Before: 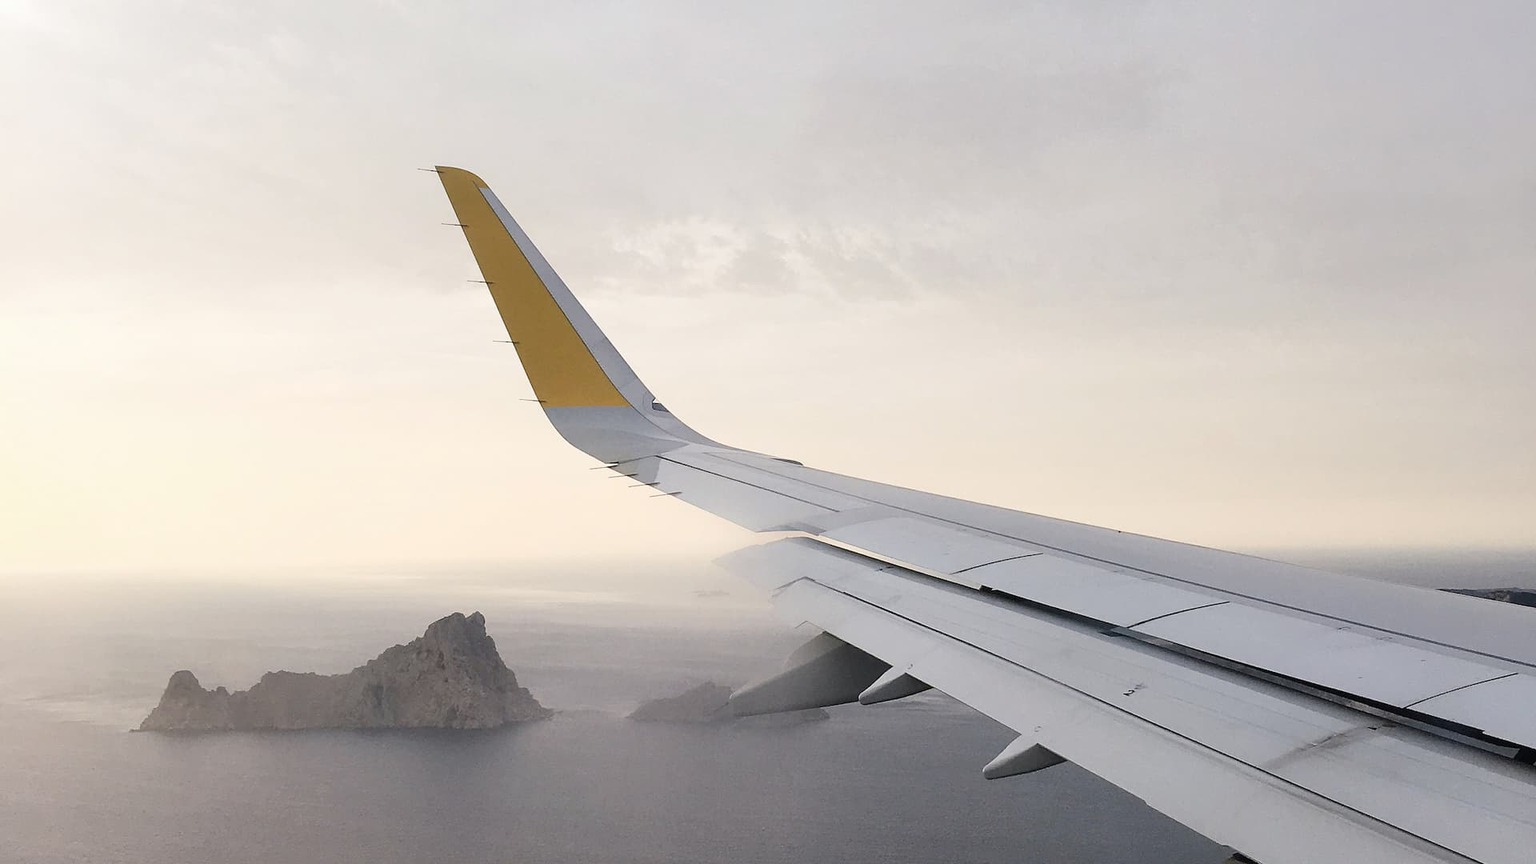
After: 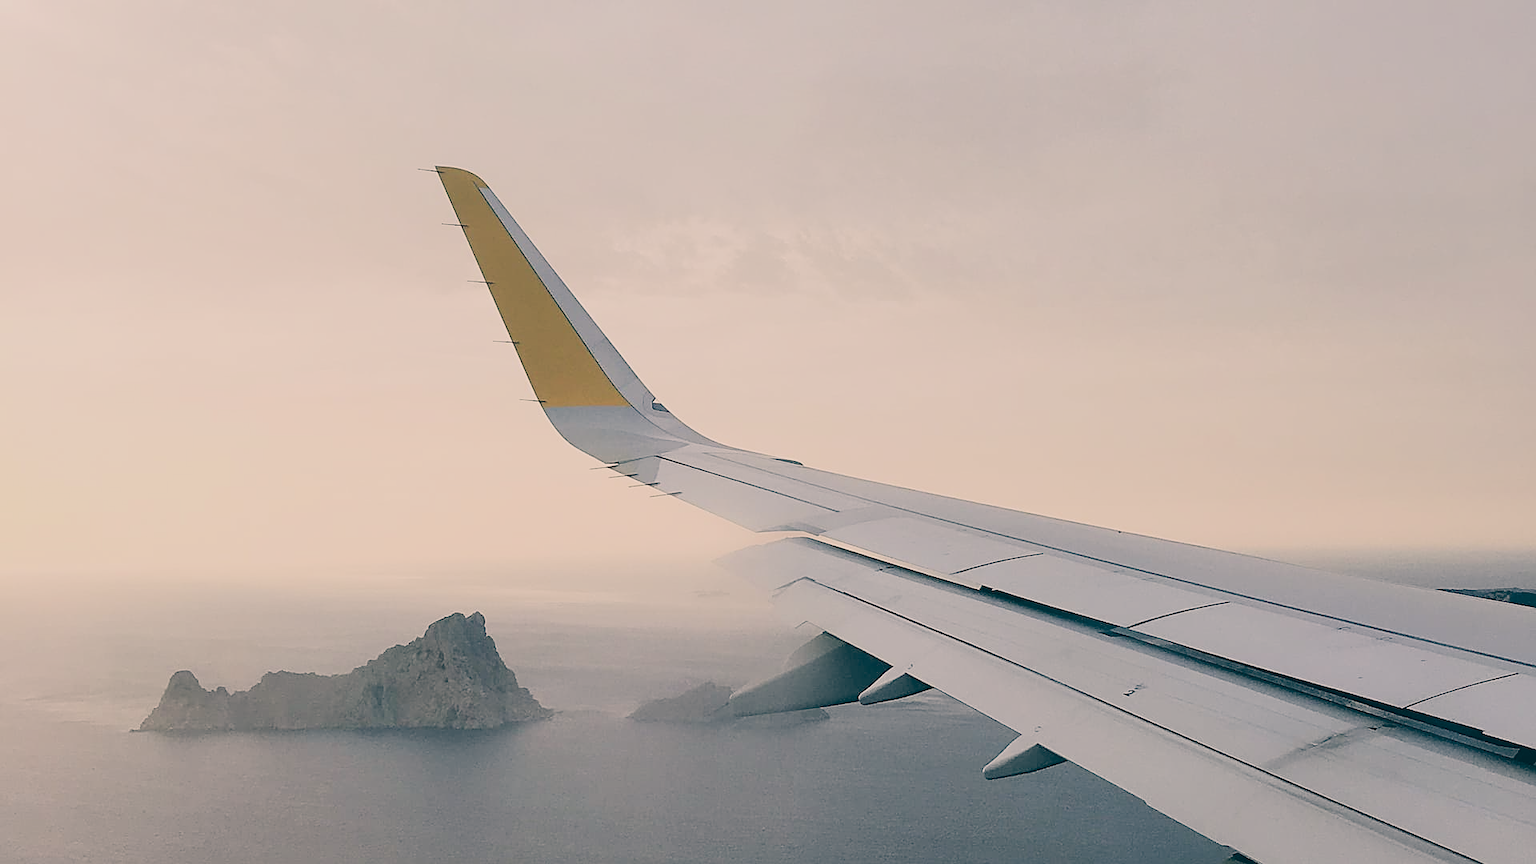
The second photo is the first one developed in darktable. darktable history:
filmic rgb: black relative exposure -7.65 EV, white relative exposure 4.56 EV, hardness 3.61
color balance: lift [1.006, 0.985, 1.002, 1.015], gamma [1, 0.953, 1.008, 1.047], gain [1.076, 1.13, 1.004, 0.87]
sharpen: on, module defaults
